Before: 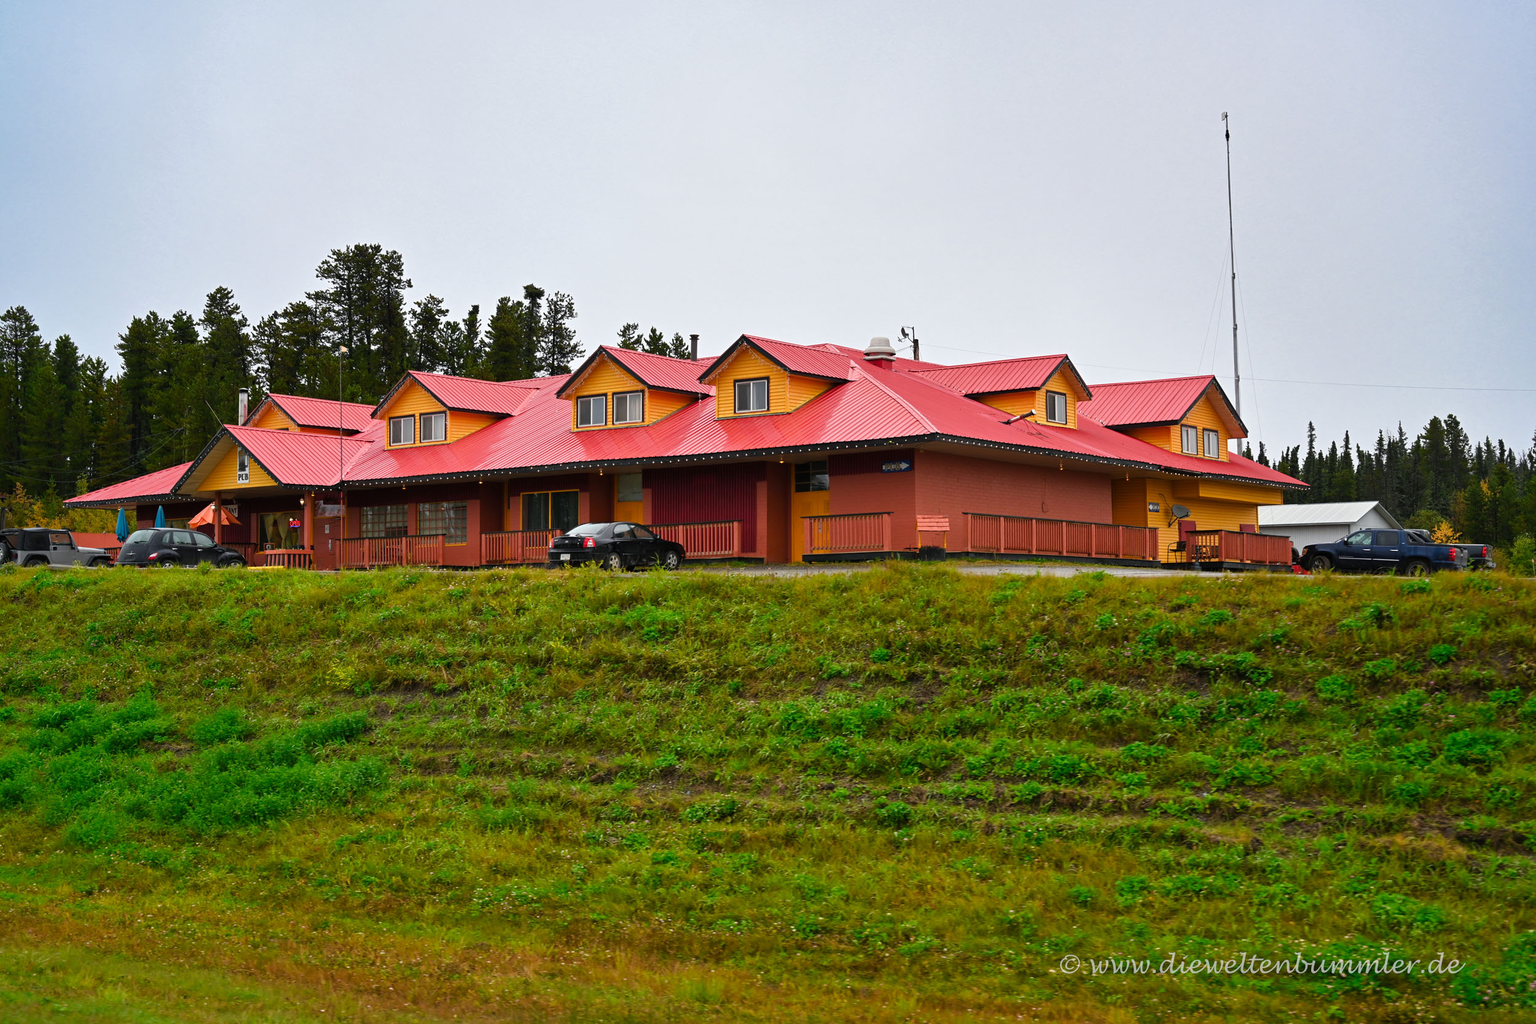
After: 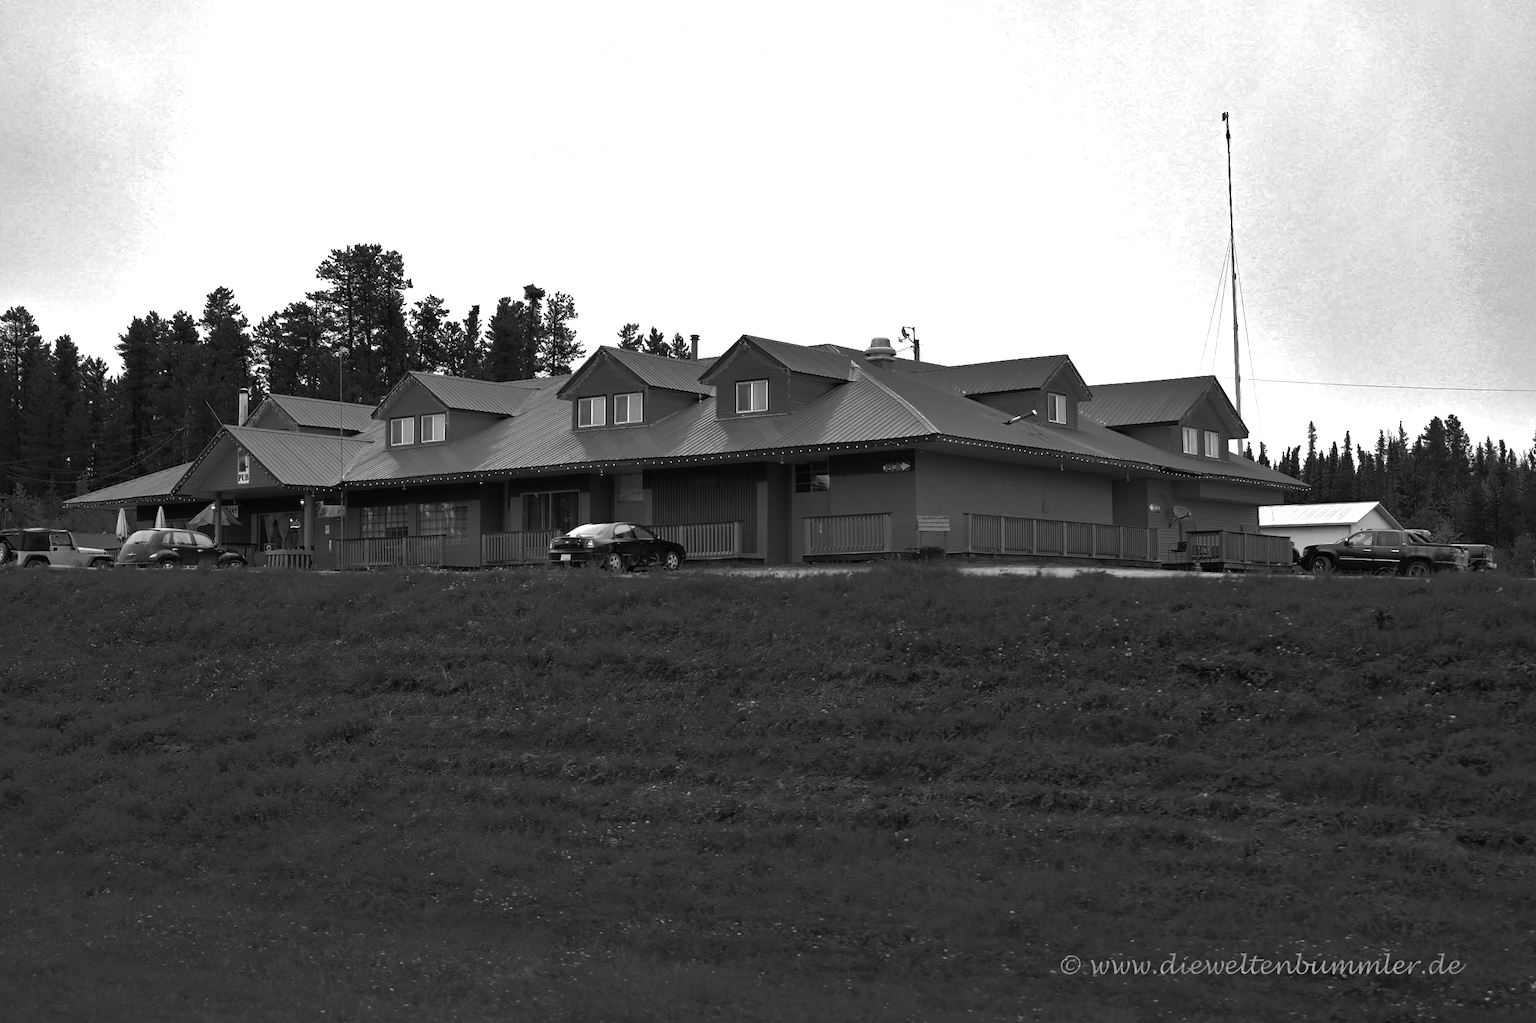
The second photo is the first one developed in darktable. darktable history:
shadows and highlights: shadows 38, highlights -75.96
tone equalizer: -8 EV -0.454 EV, -7 EV -0.365 EV, -6 EV -0.335 EV, -5 EV -0.253 EV, -3 EV 0.216 EV, -2 EV 0.308 EV, -1 EV 0.383 EV, +0 EV 0.405 EV
color zones: curves: ch0 [(0.287, 0.048) (0.493, 0.484) (0.737, 0.816)]; ch1 [(0, 0) (0.143, 0) (0.286, 0) (0.429, 0) (0.571, 0) (0.714, 0) (0.857, 0)]
